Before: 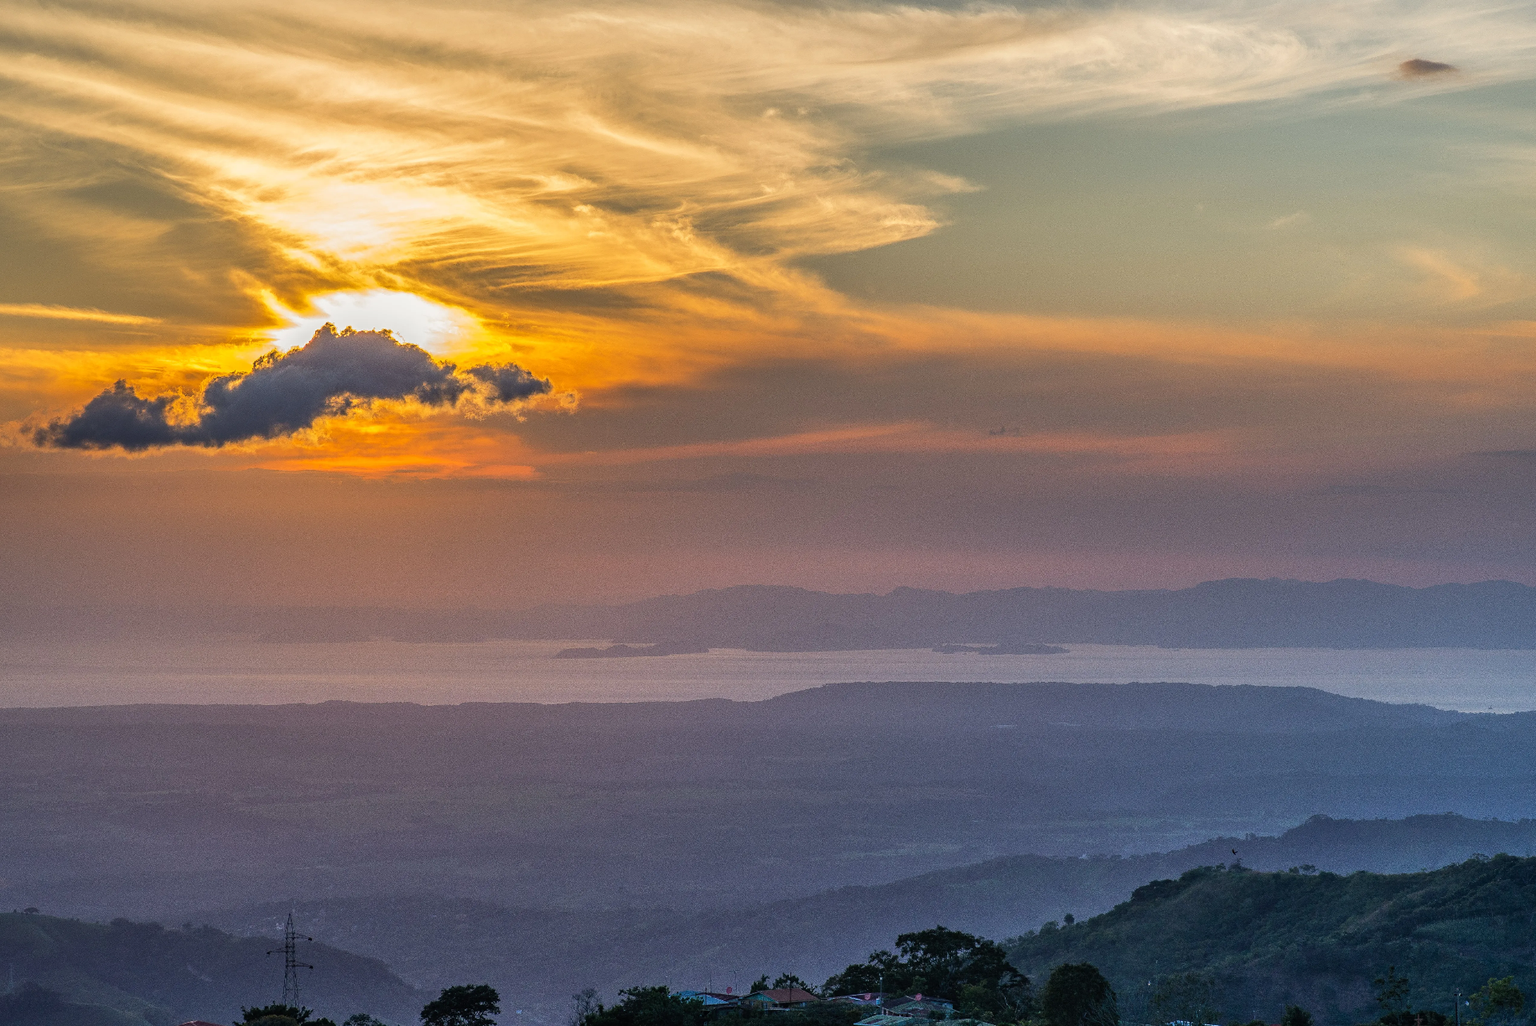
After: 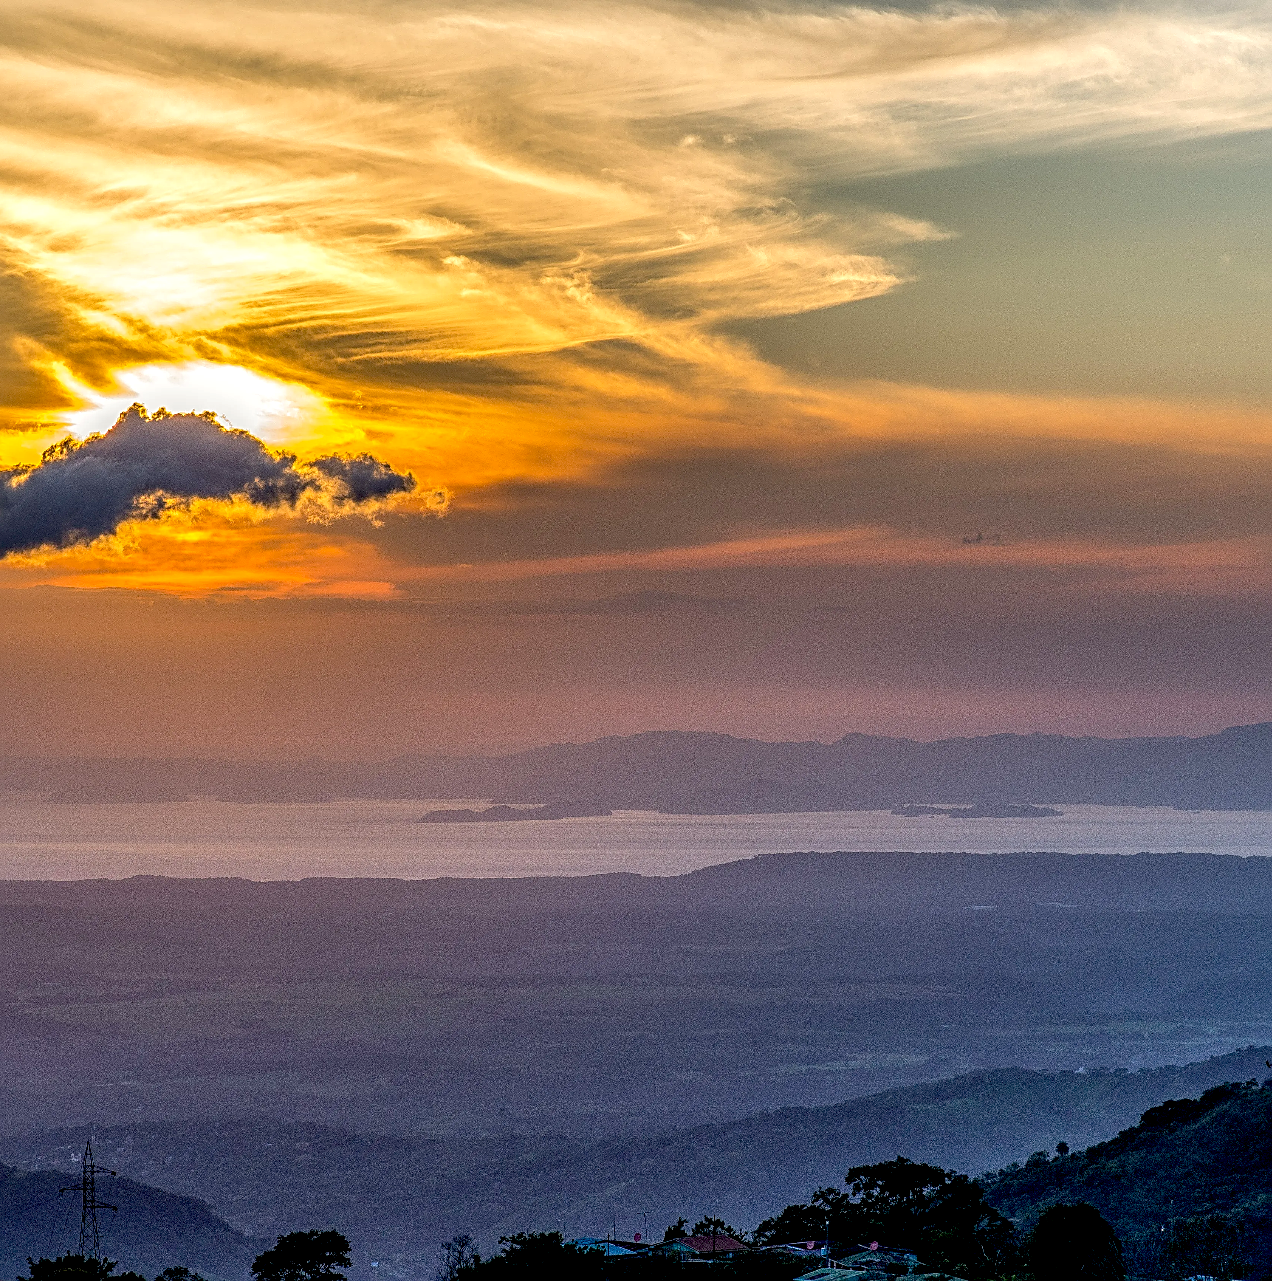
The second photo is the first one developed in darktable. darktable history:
exposure: black level correction 0.026, exposure 0.181 EV, compensate highlight preservation false
crop and rotate: left 14.306%, right 19.397%
local contrast: on, module defaults
sharpen: on, module defaults
